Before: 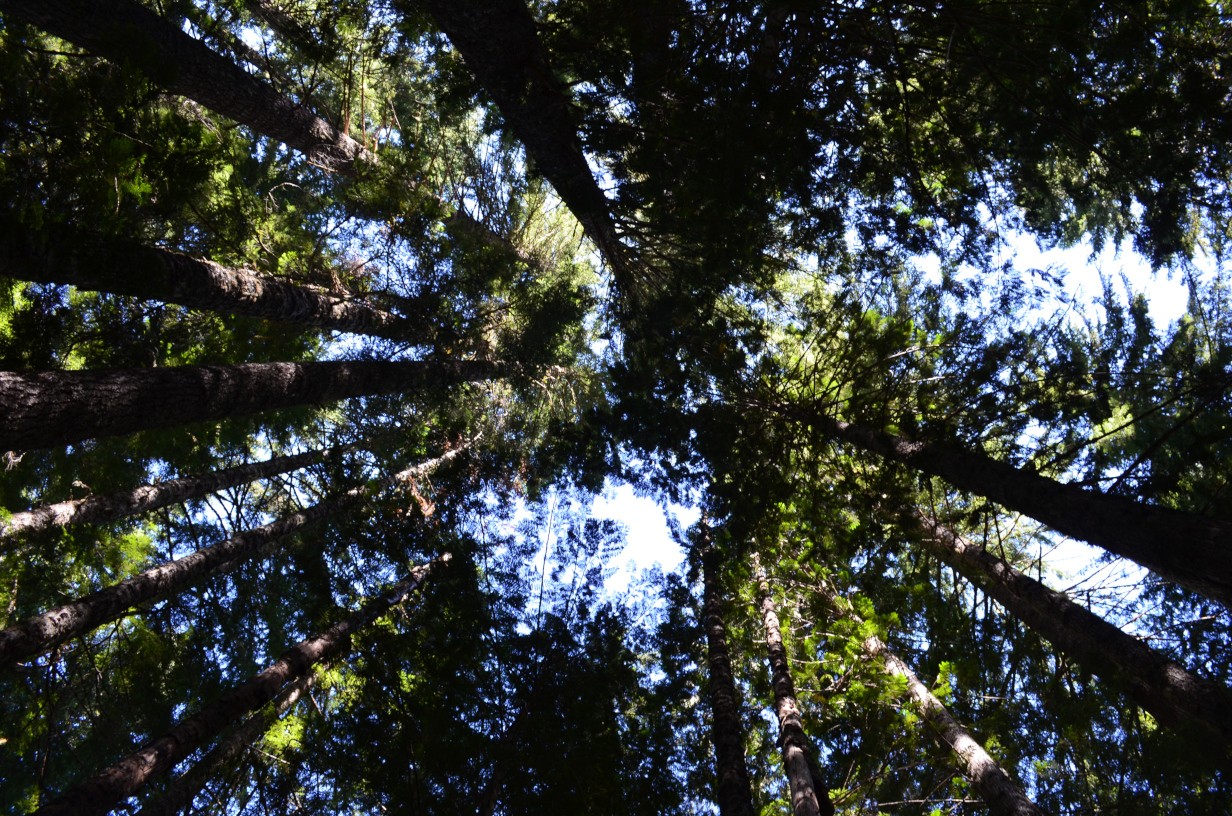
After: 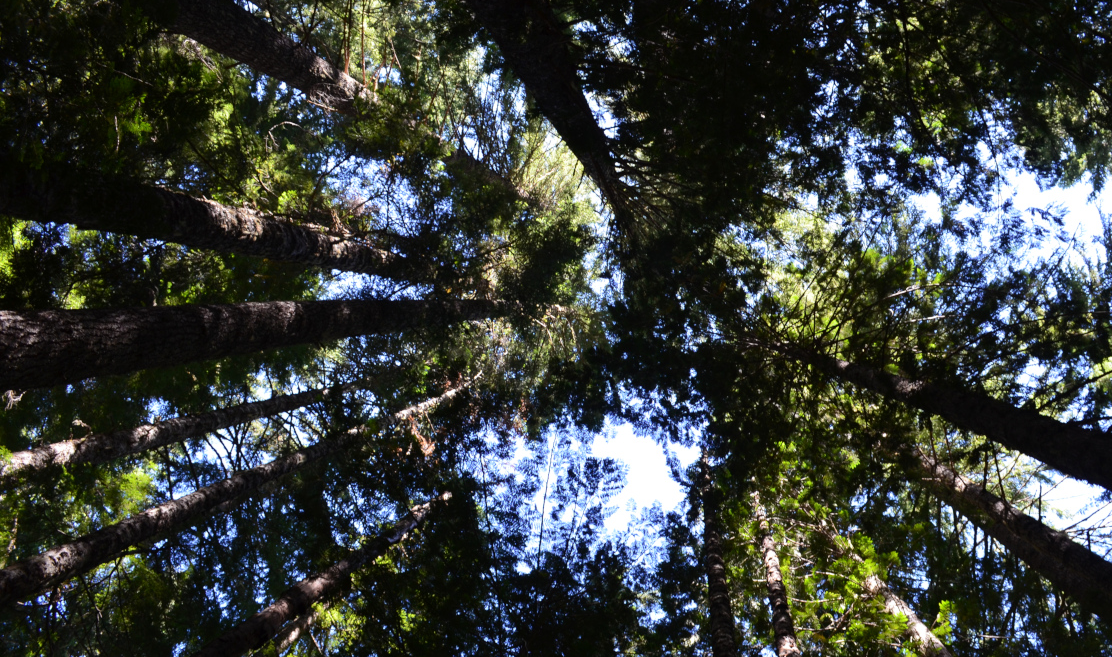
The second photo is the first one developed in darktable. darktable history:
crop: top 7.497%, right 9.714%, bottom 11.947%
